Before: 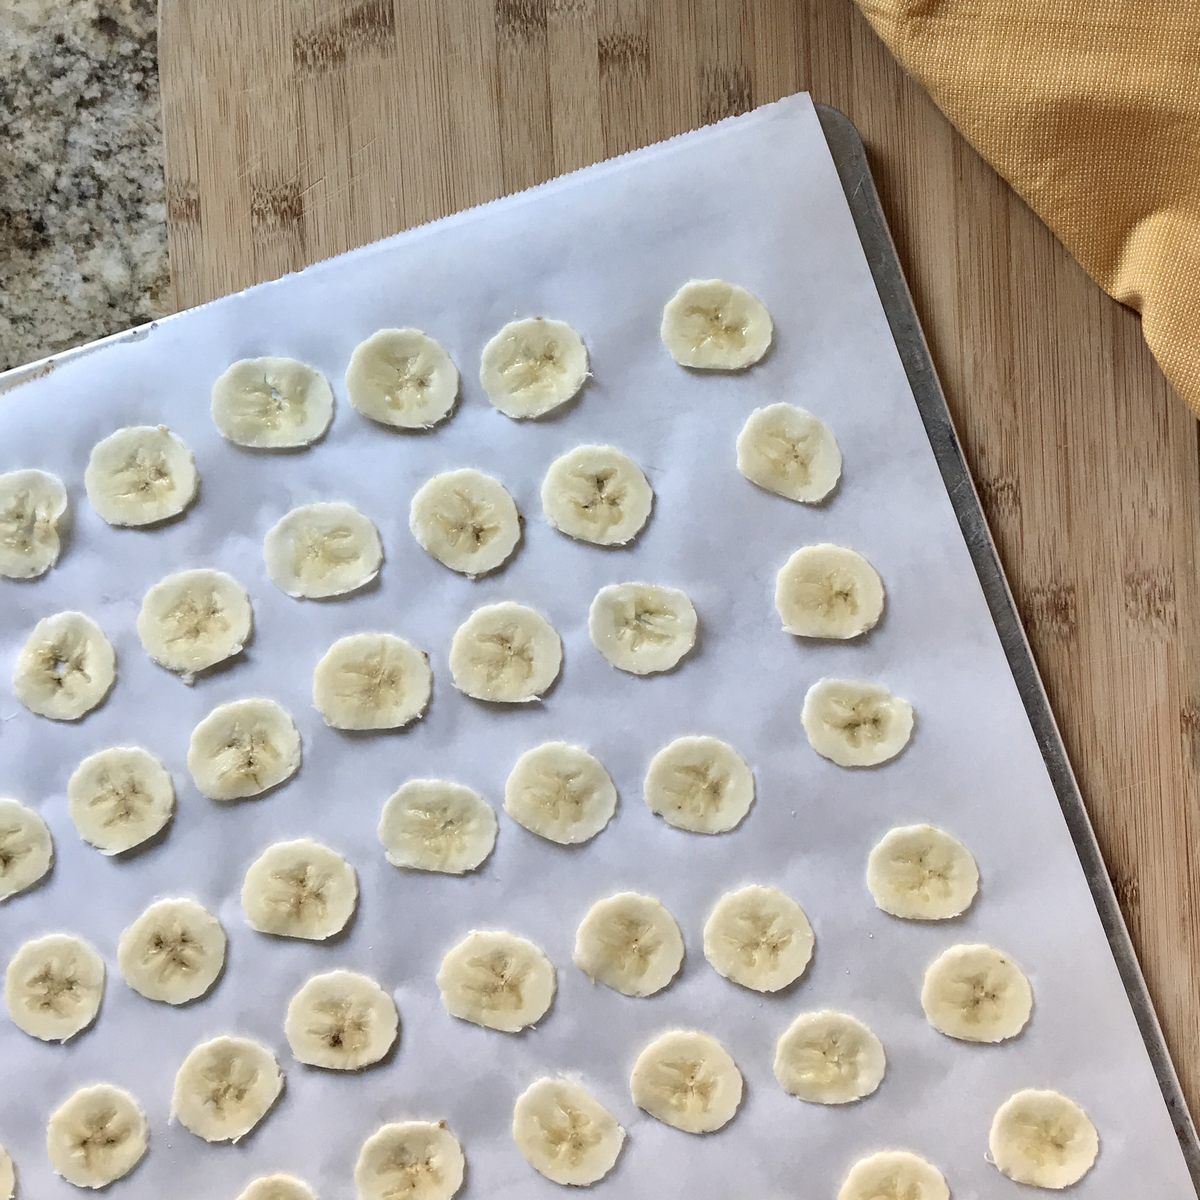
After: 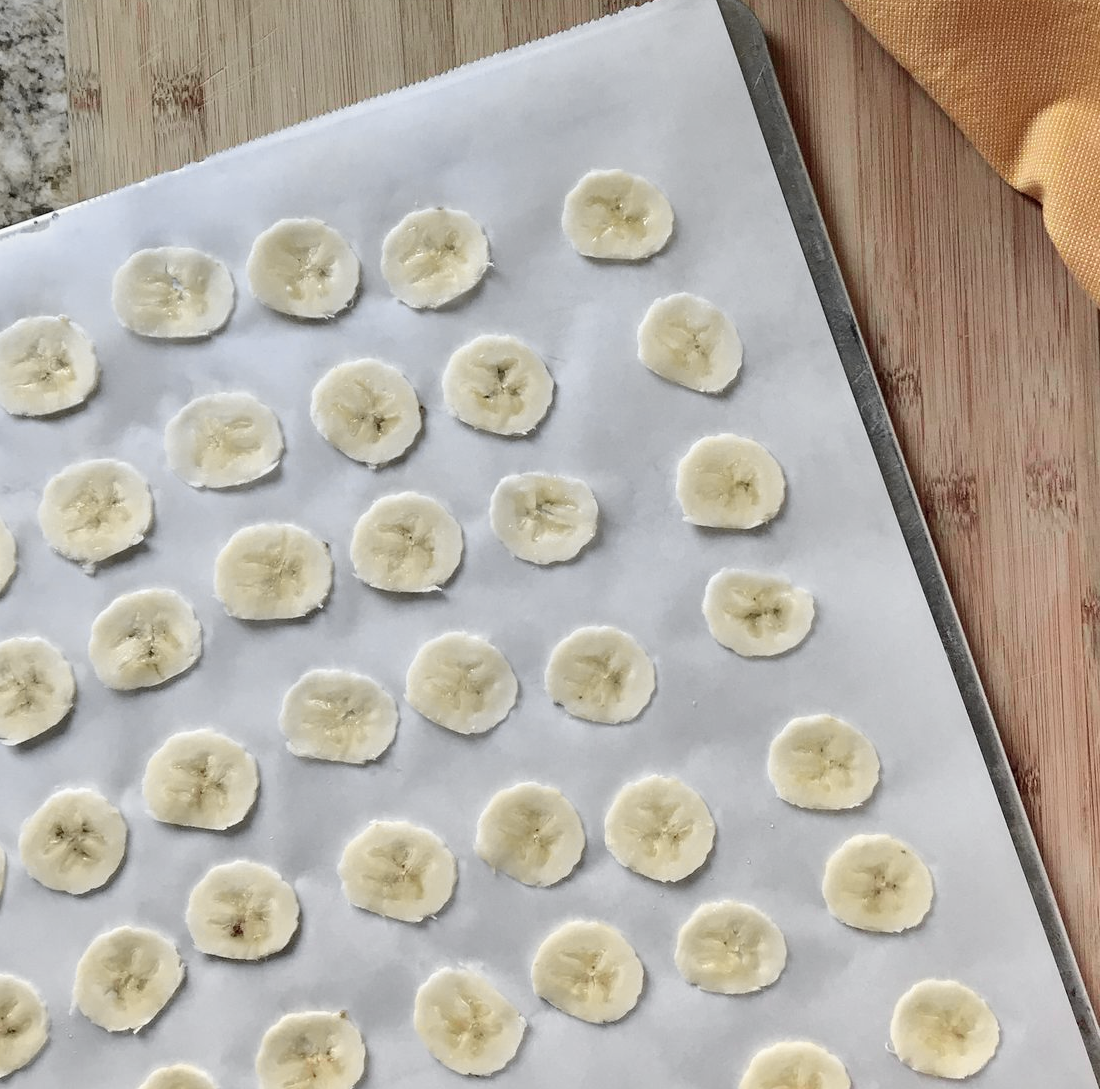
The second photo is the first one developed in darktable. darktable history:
crop and rotate: left 8.269%, top 9.239%
tone curve: curves: ch0 [(0, 0.012) (0.036, 0.035) (0.274, 0.288) (0.504, 0.536) (0.844, 0.84) (1, 0.983)]; ch1 [(0, 0) (0.389, 0.403) (0.462, 0.486) (0.499, 0.498) (0.511, 0.502) (0.536, 0.547) (0.567, 0.588) (0.626, 0.645) (0.749, 0.781) (1, 1)]; ch2 [(0, 0) (0.457, 0.486) (0.5, 0.5) (0.56, 0.551) (0.615, 0.607) (0.704, 0.732) (1, 1)], color space Lab, independent channels, preserve colors none
